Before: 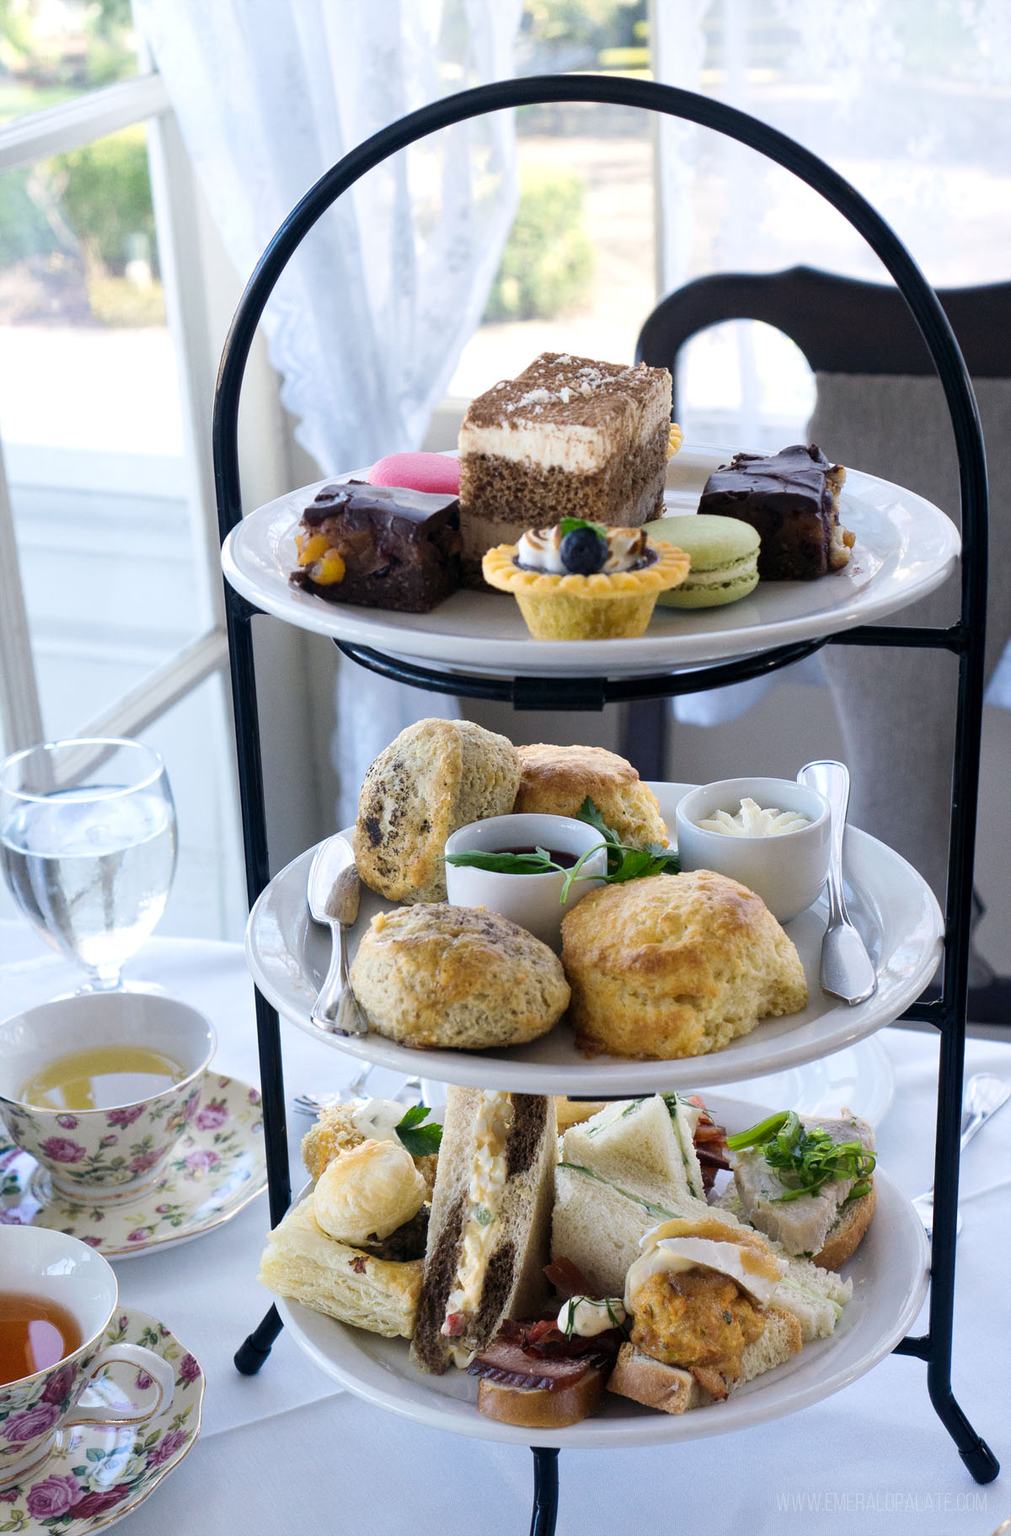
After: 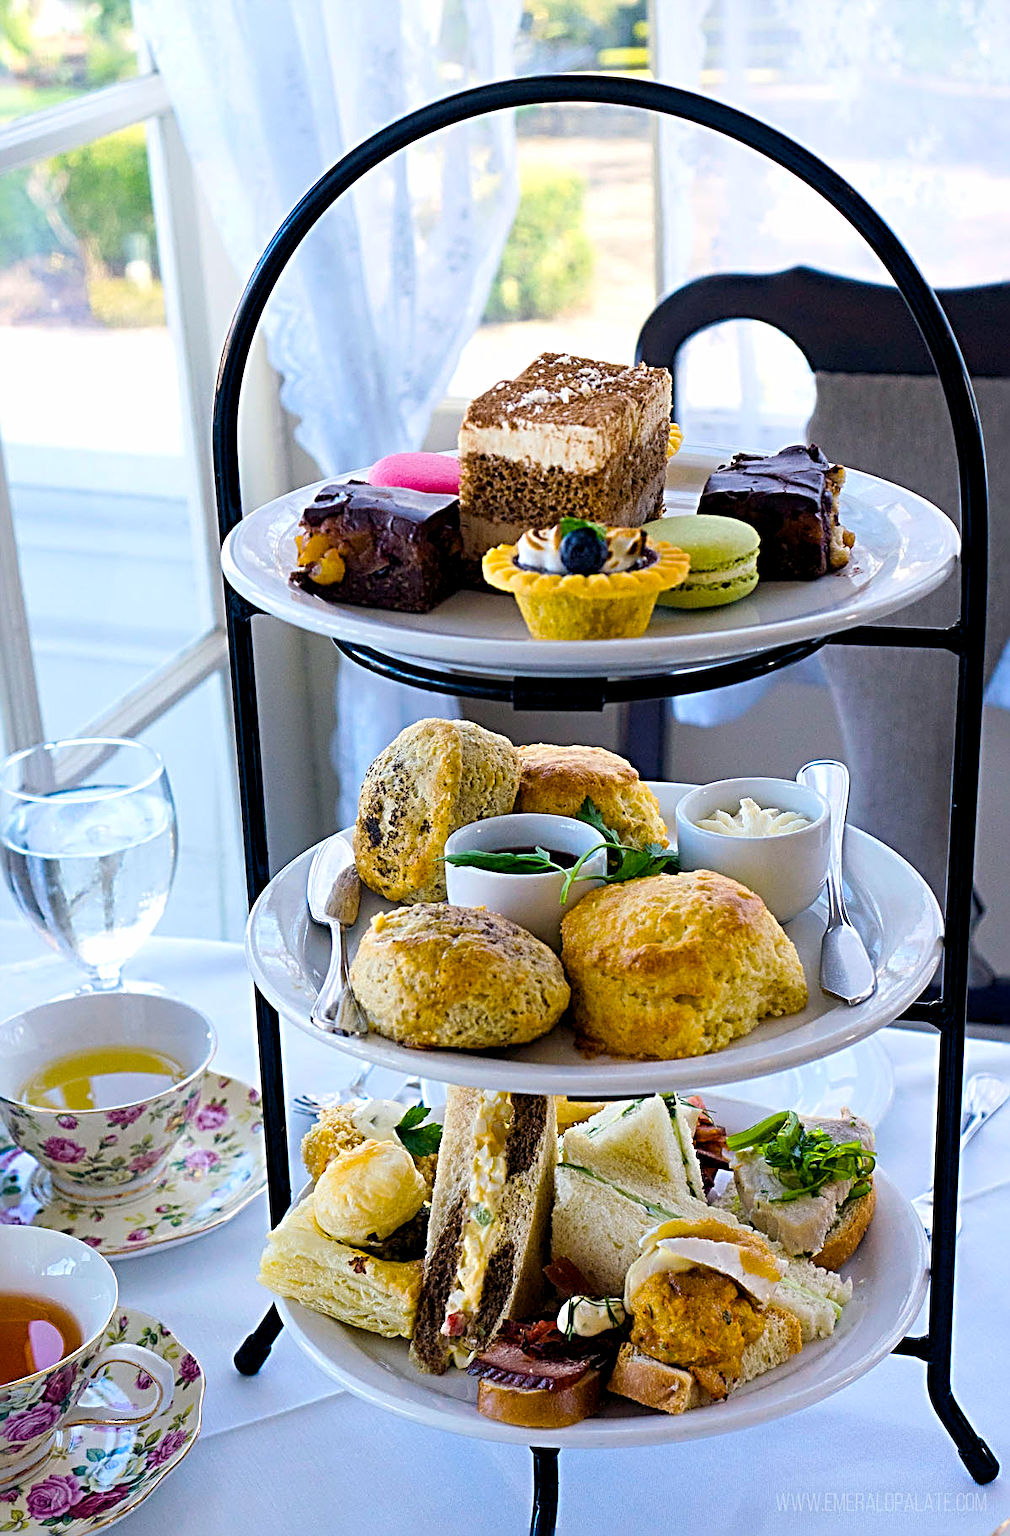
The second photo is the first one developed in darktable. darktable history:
color balance rgb: shadows lift › hue 87.73°, global offset › luminance -0.467%, linear chroma grading › global chroma 14.497%, perceptual saturation grading › global saturation 25.872%, global vibrance 30.393%
sharpen: radius 3.66, amount 0.932
